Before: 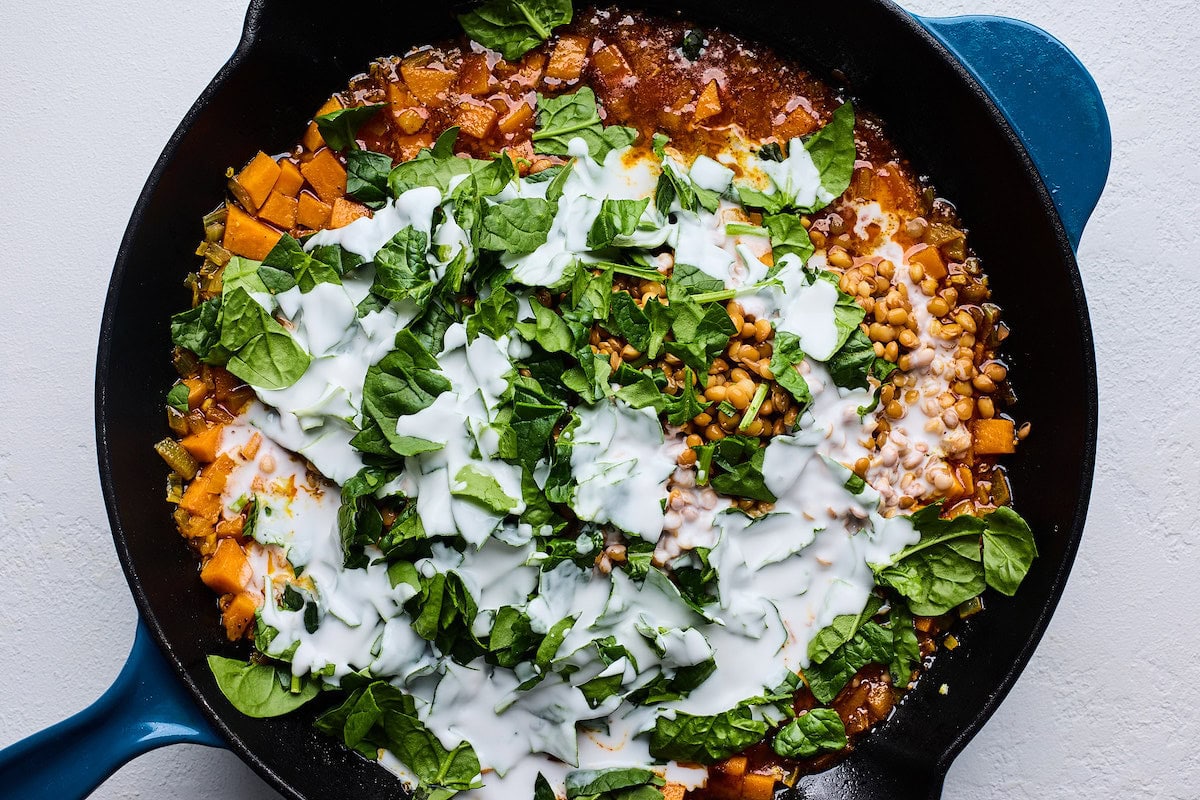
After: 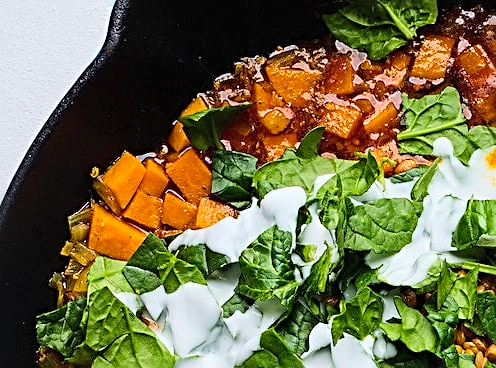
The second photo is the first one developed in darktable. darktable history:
crop and rotate: left 11.306%, top 0.08%, right 47.347%, bottom 53.877%
contrast brightness saturation: contrast 0.075, brightness 0.085, saturation 0.183
sharpen: radius 2.757
